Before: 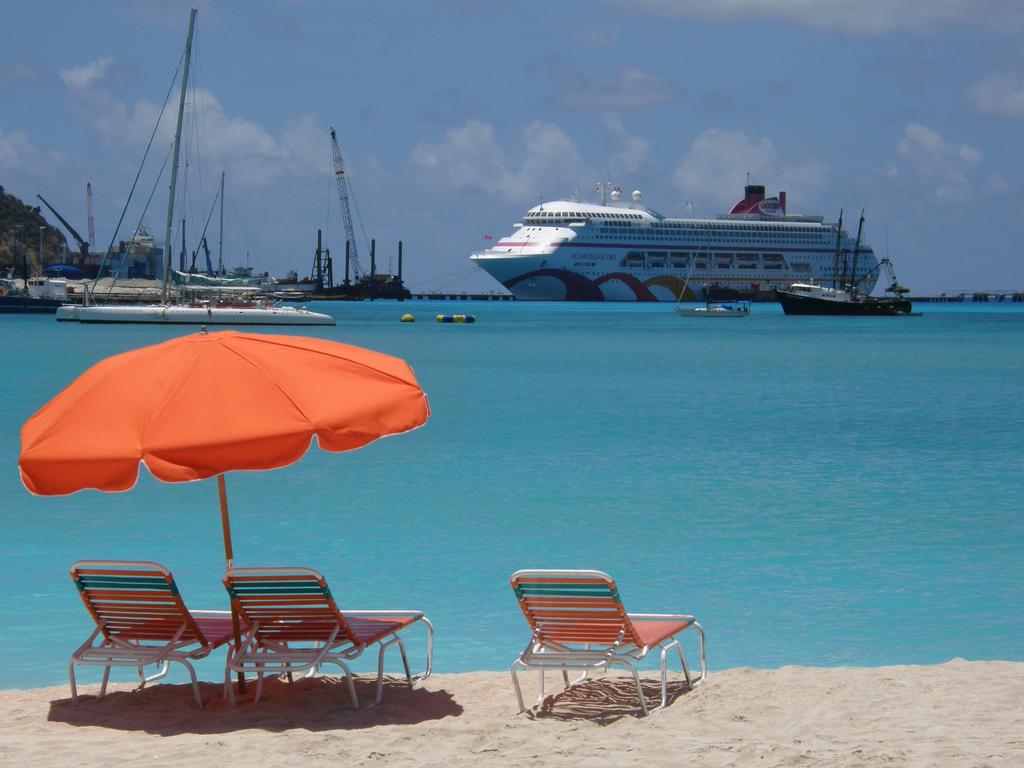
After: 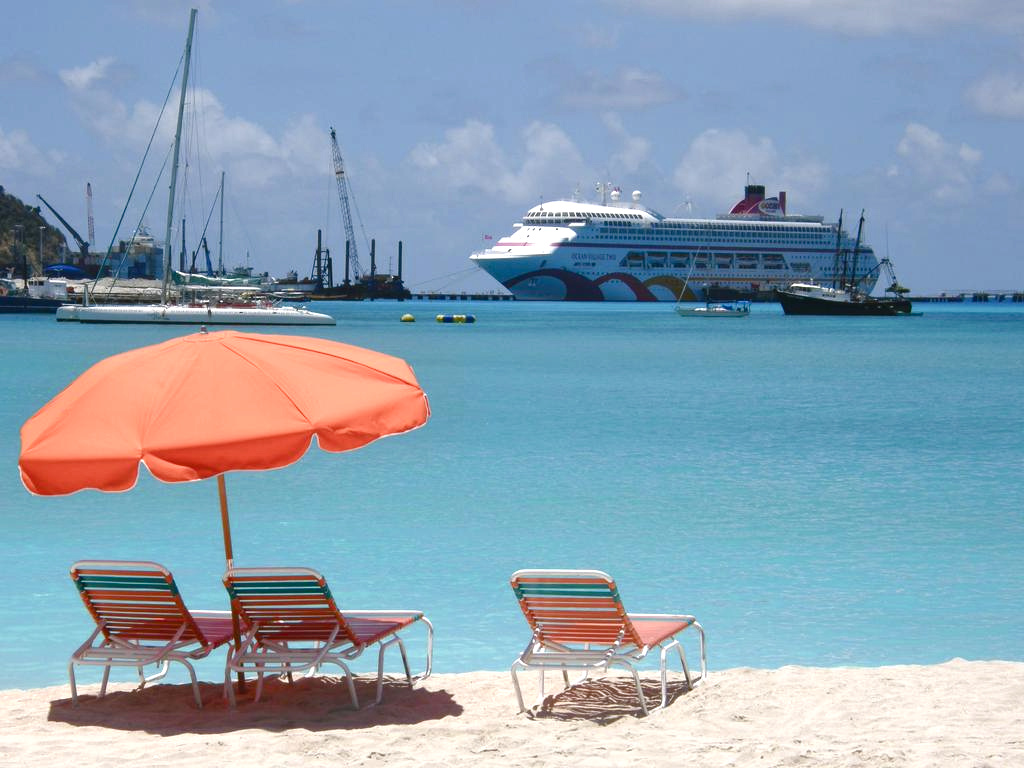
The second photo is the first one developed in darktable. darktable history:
color balance rgb: shadows lift › luminance -10%, shadows lift › chroma 1%, shadows lift › hue 113°, power › luminance -15%, highlights gain › chroma 0.2%, highlights gain › hue 333°, global offset › luminance 0.5%, perceptual saturation grading › global saturation 20%, perceptual saturation grading › highlights -50%, perceptual saturation grading › shadows 25%, contrast -10%
exposure: black level correction 0, exposure 1 EV, compensate exposure bias true, compensate highlight preservation false
